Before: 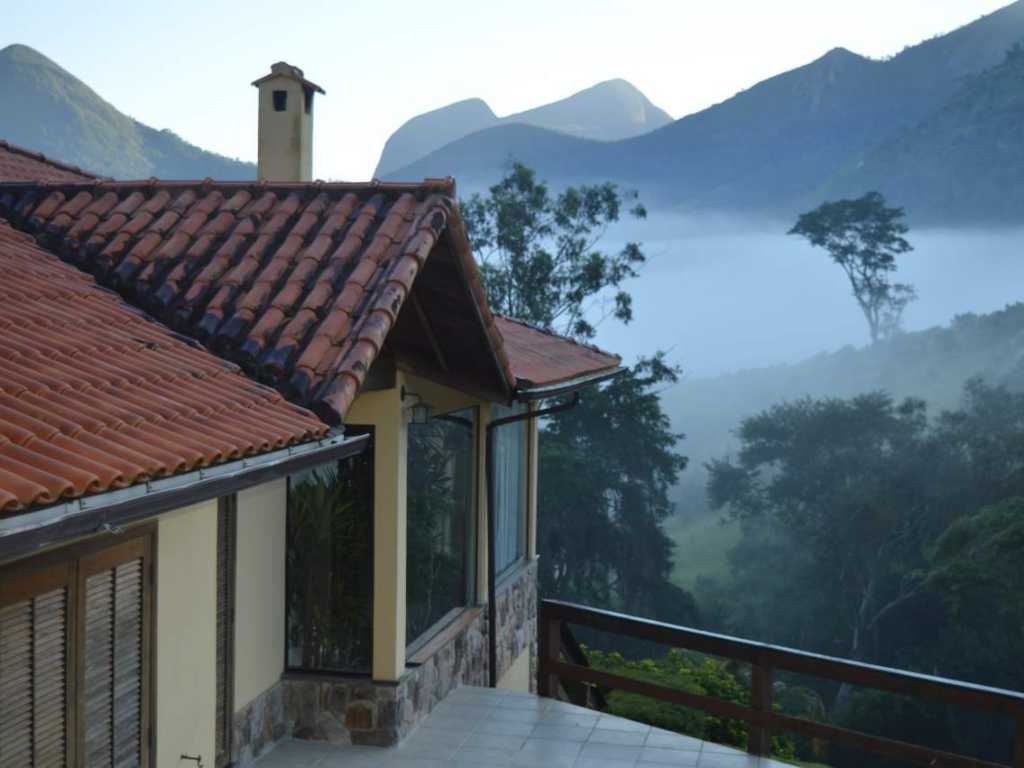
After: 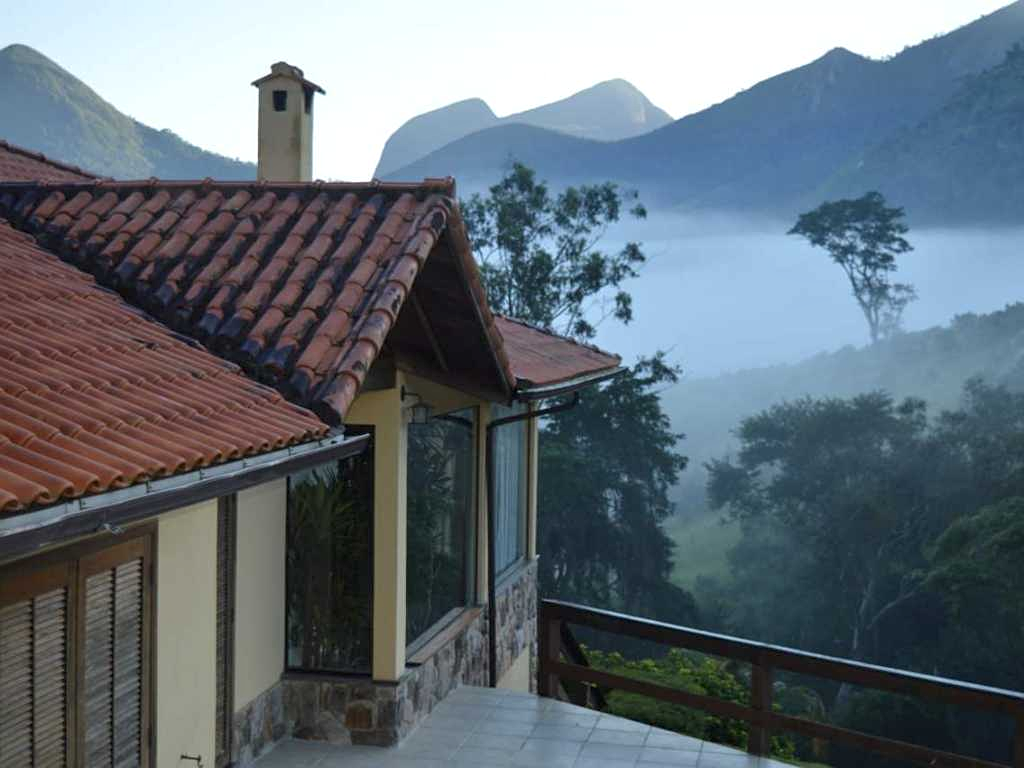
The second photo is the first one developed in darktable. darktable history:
sharpen: amount 0.2
local contrast: highlights 100%, shadows 100%, detail 120%, midtone range 0.2
tone curve: color space Lab, linked channels, preserve colors none
